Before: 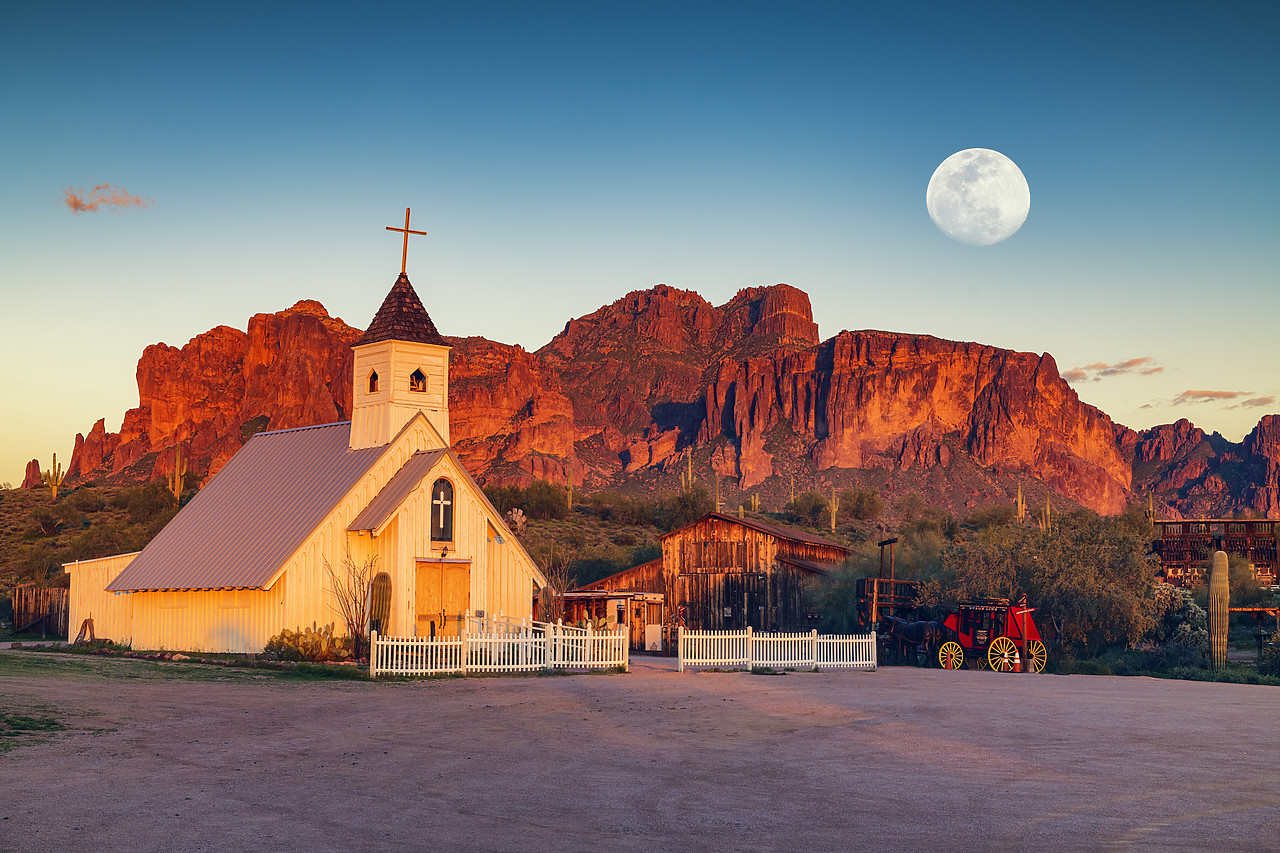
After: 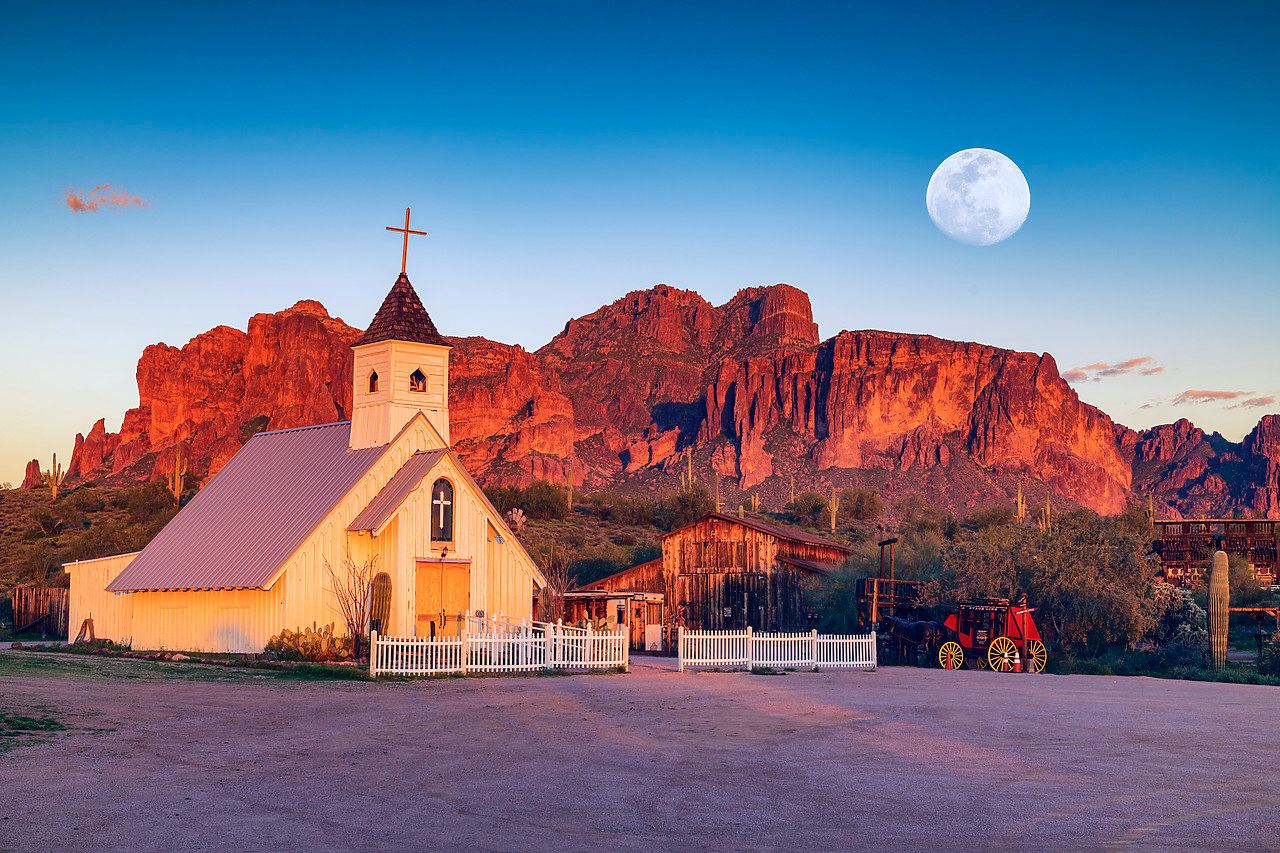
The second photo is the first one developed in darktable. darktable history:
color calibration: illuminant custom, x 0.373, y 0.388, temperature 4242.79 K
